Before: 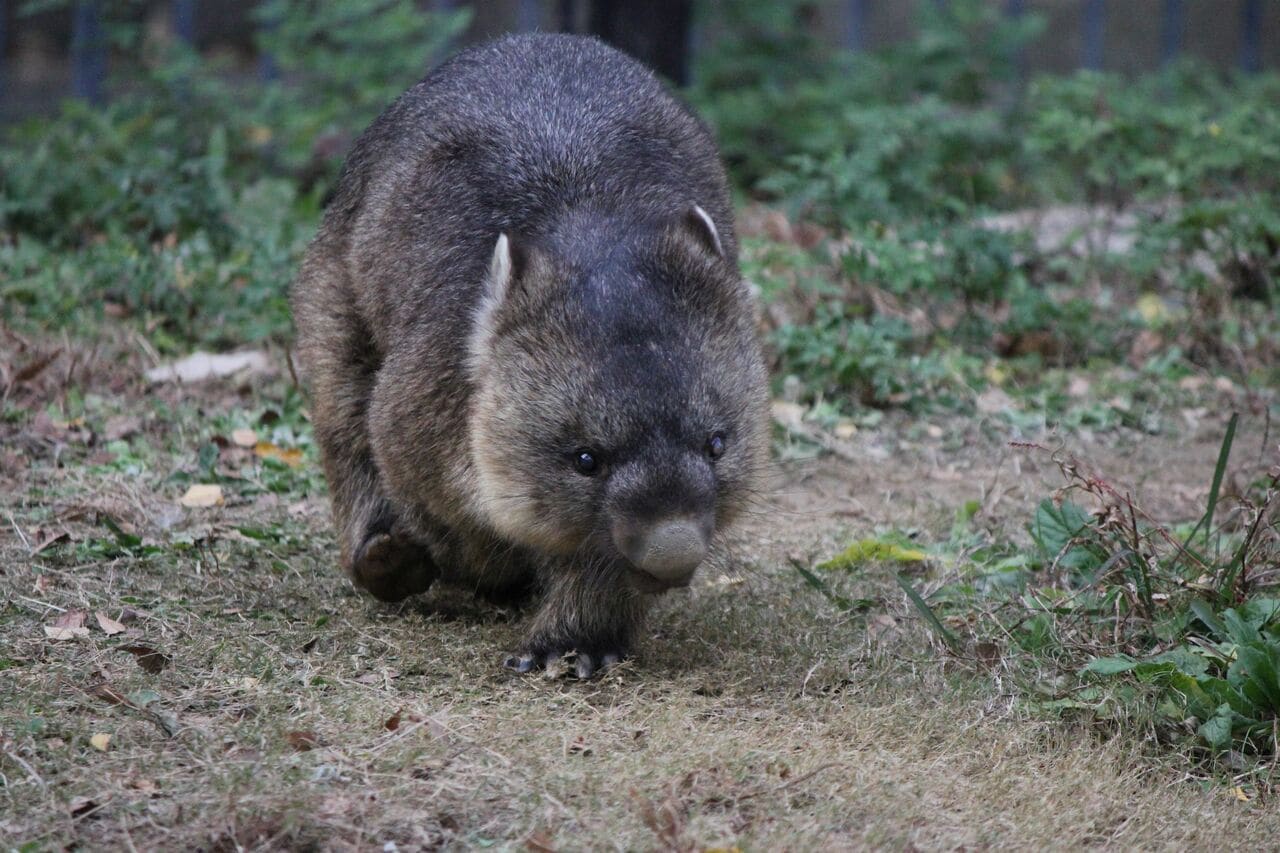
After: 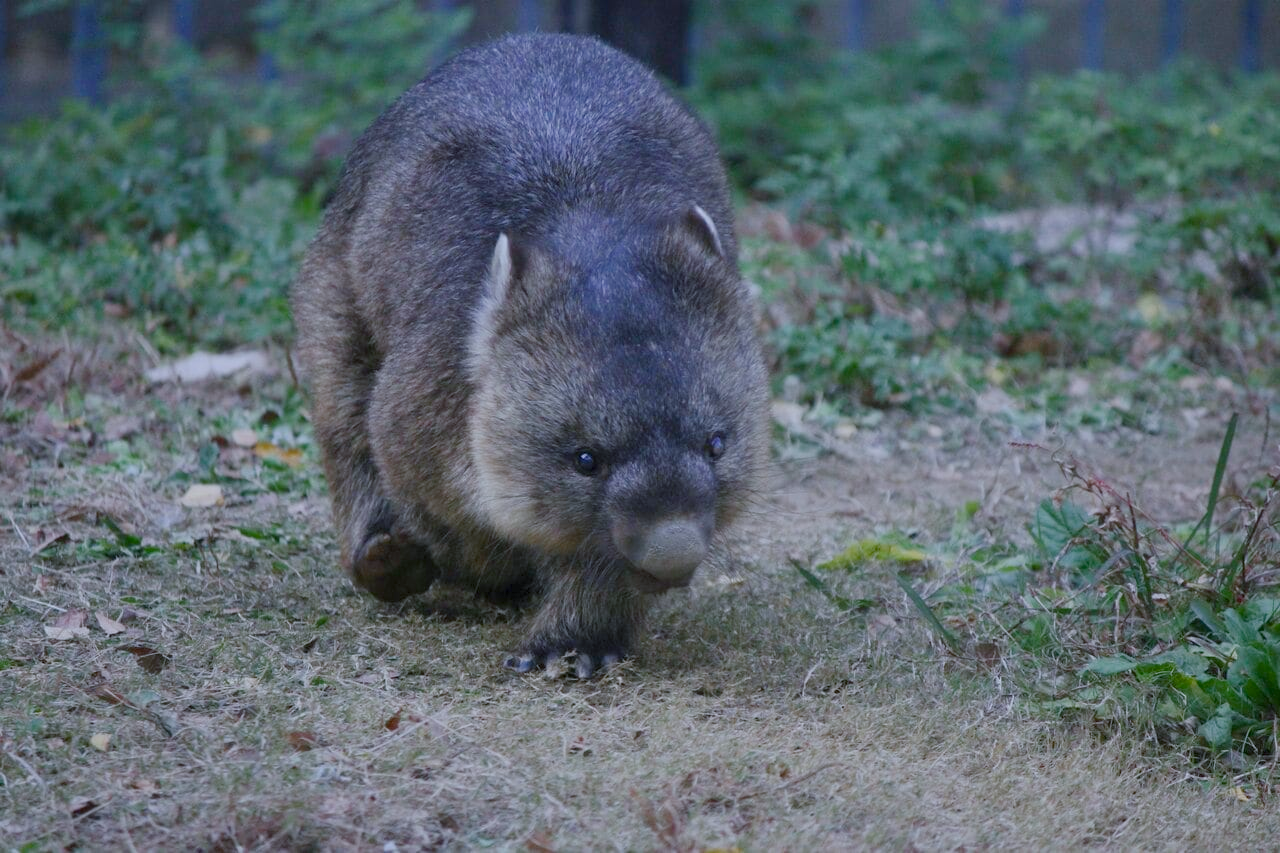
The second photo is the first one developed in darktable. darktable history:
color balance rgb: shadows lift › chroma 1%, shadows lift › hue 113°, highlights gain › chroma 0.2%, highlights gain › hue 333°, perceptual saturation grading › global saturation 20%, perceptual saturation grading › highlights -50%, perceptual saturation grading › shadows 25%, contrast -20%
white balance: red 0.931, blue 1.11
